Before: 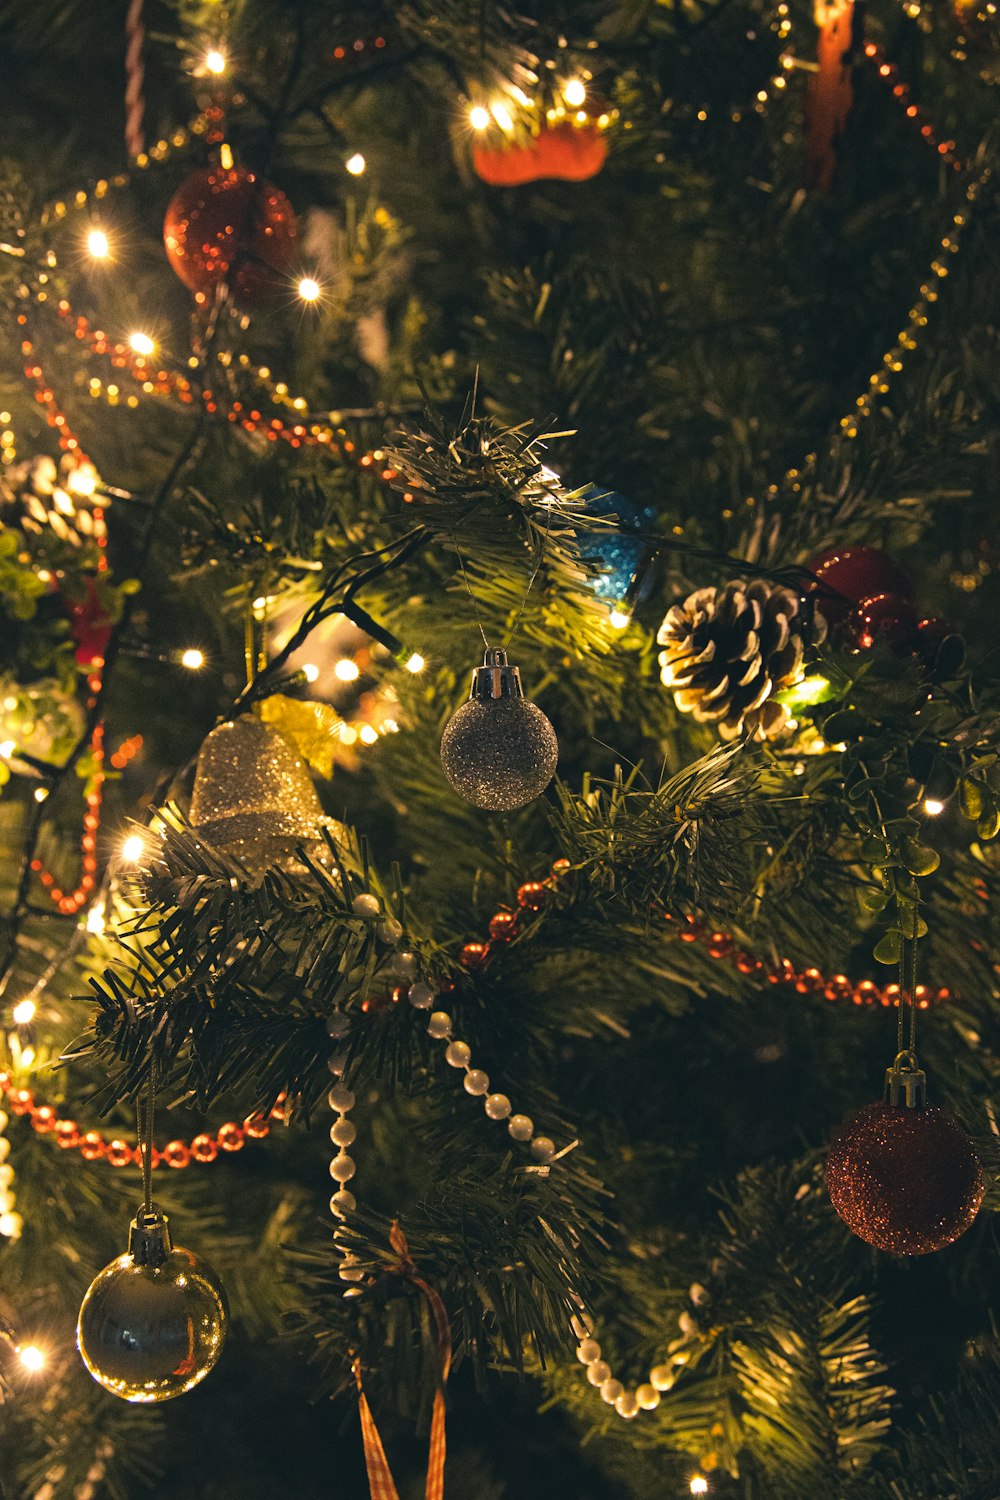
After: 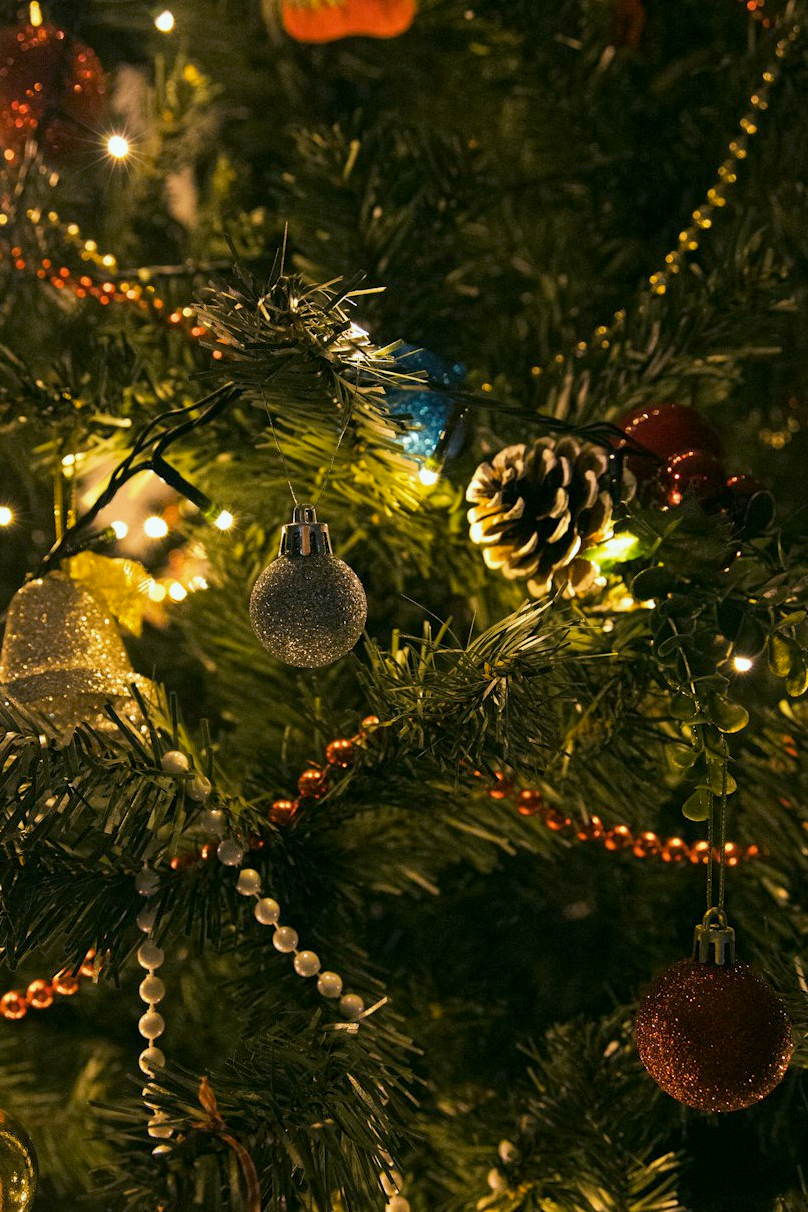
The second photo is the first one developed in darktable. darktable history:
exposure: black level correction 0.011, compensate highlight preservation false
crop: left 19.159%, top 9.58%, bottom 9.58%
color balance: lift [1.004, 1.002, 1.002, 0.998], gamma [1, 1.007, 1.002, 0.993], gain [1, 0.977, 1.013, 1.023], contrast -3.64%
